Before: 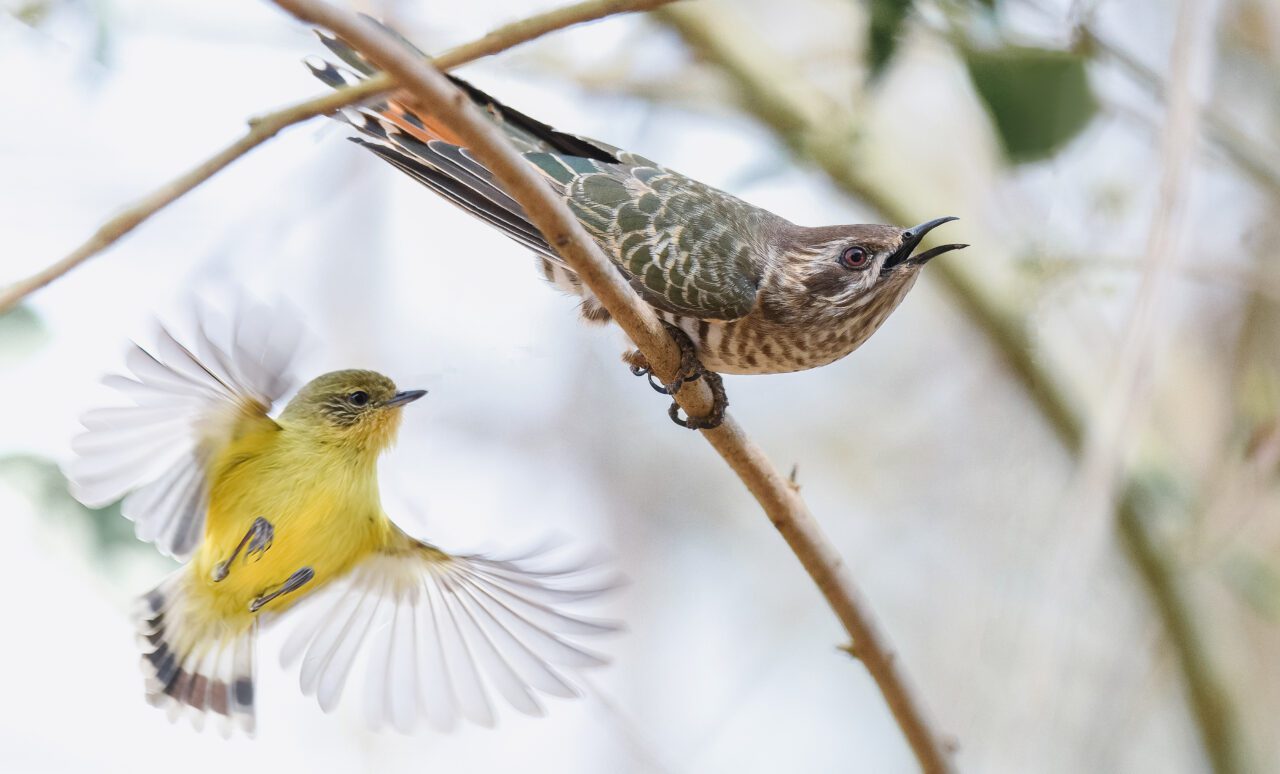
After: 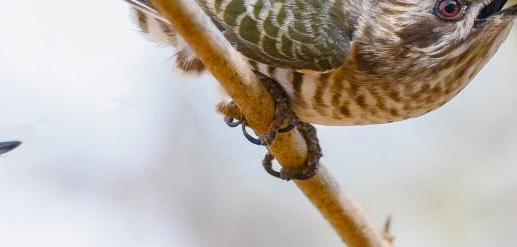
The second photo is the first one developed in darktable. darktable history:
crop: left 31.751%, top 32.172%, right 27.8%, bottom 35.83%
color balance rgb: perceptual saturation grading › global saturation 35%, perceptual saturation grading › highlights -30%, perceptual saturation grading › shadows 35%, perceptual brilliance grading › global brilliance 3%, perceptual brilliance grading › highlights -3%, perceptual brilliance grading › shadows 3%
